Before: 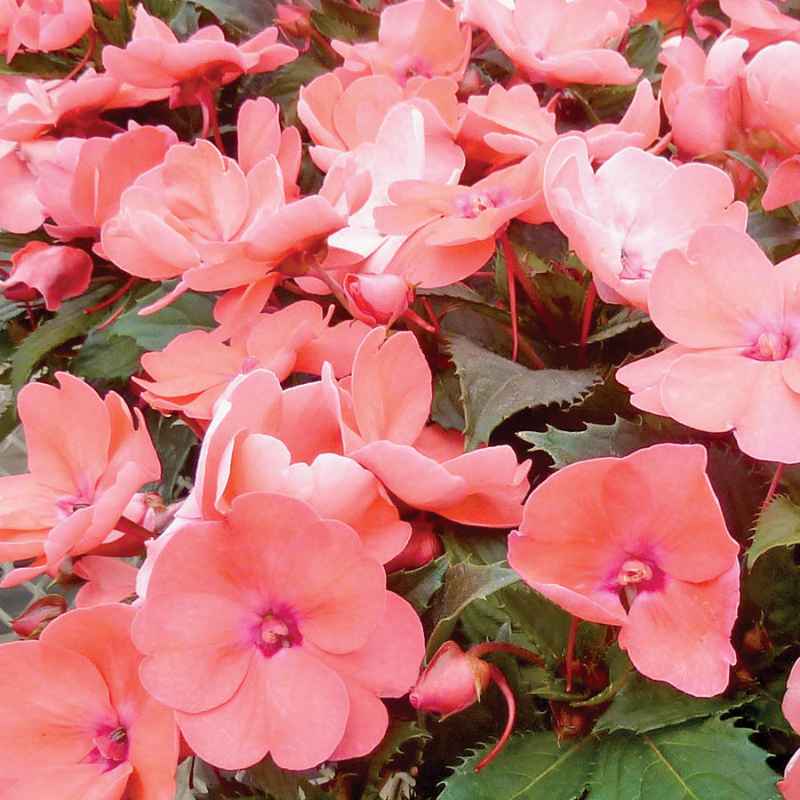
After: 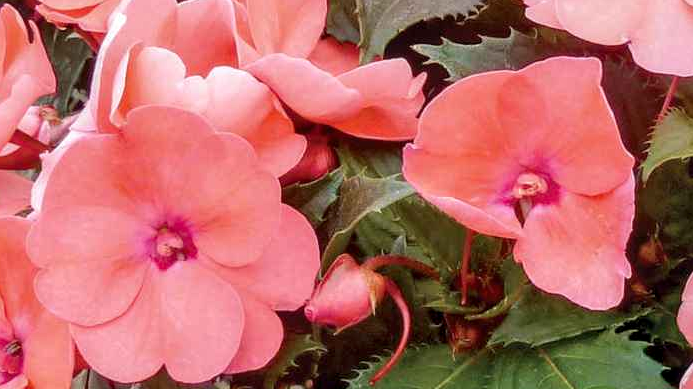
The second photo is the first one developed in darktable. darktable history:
crop and rotate: left 13.317%, top 48.382%, bottom 2.869%
local contrast: on, module defaults
